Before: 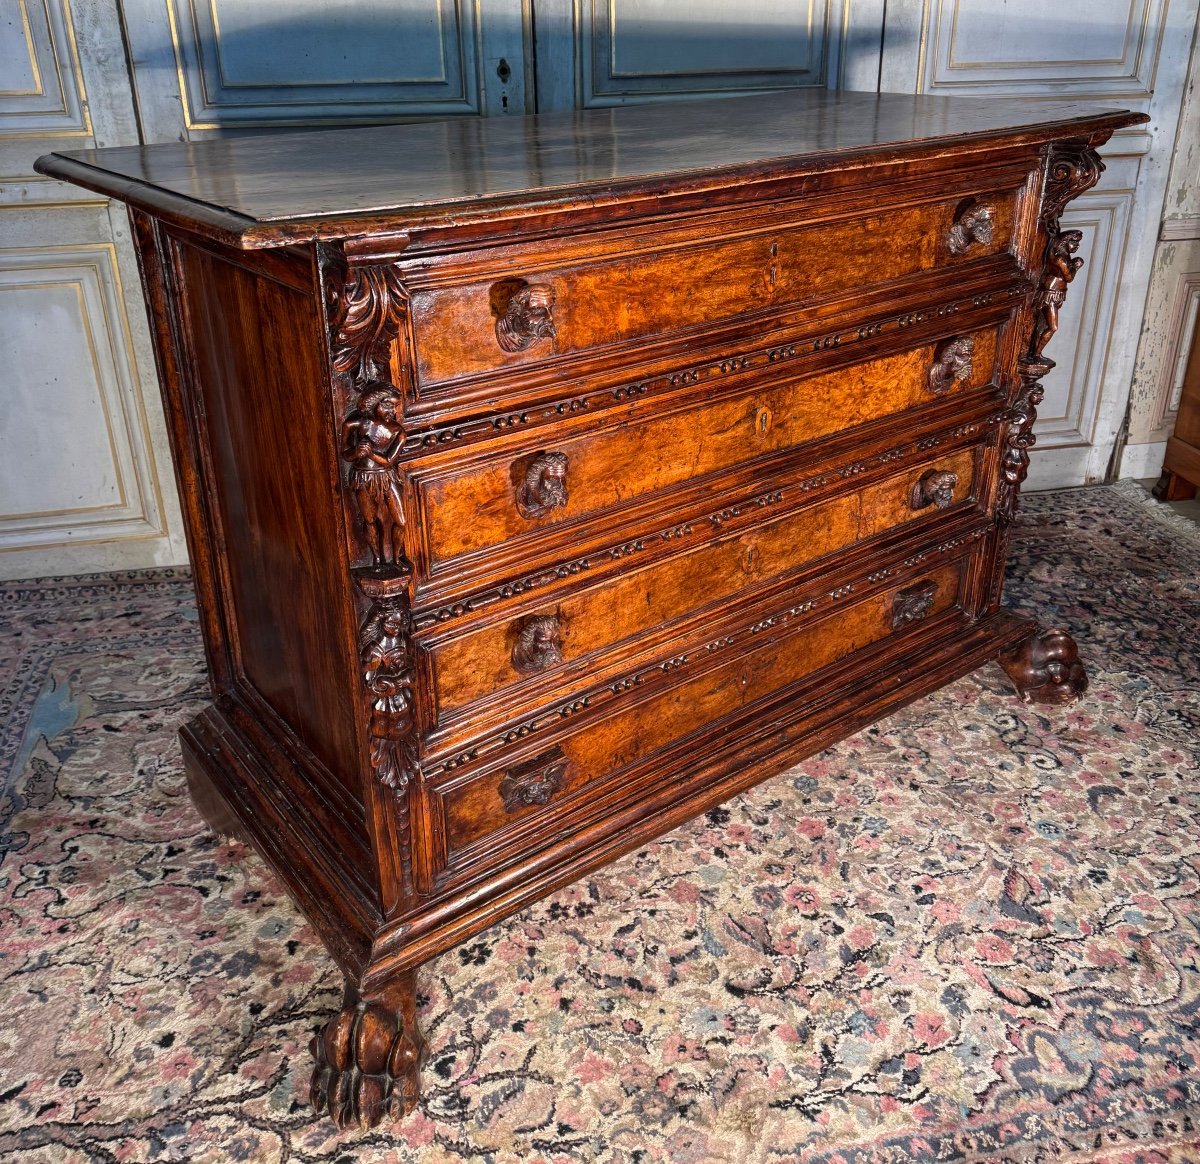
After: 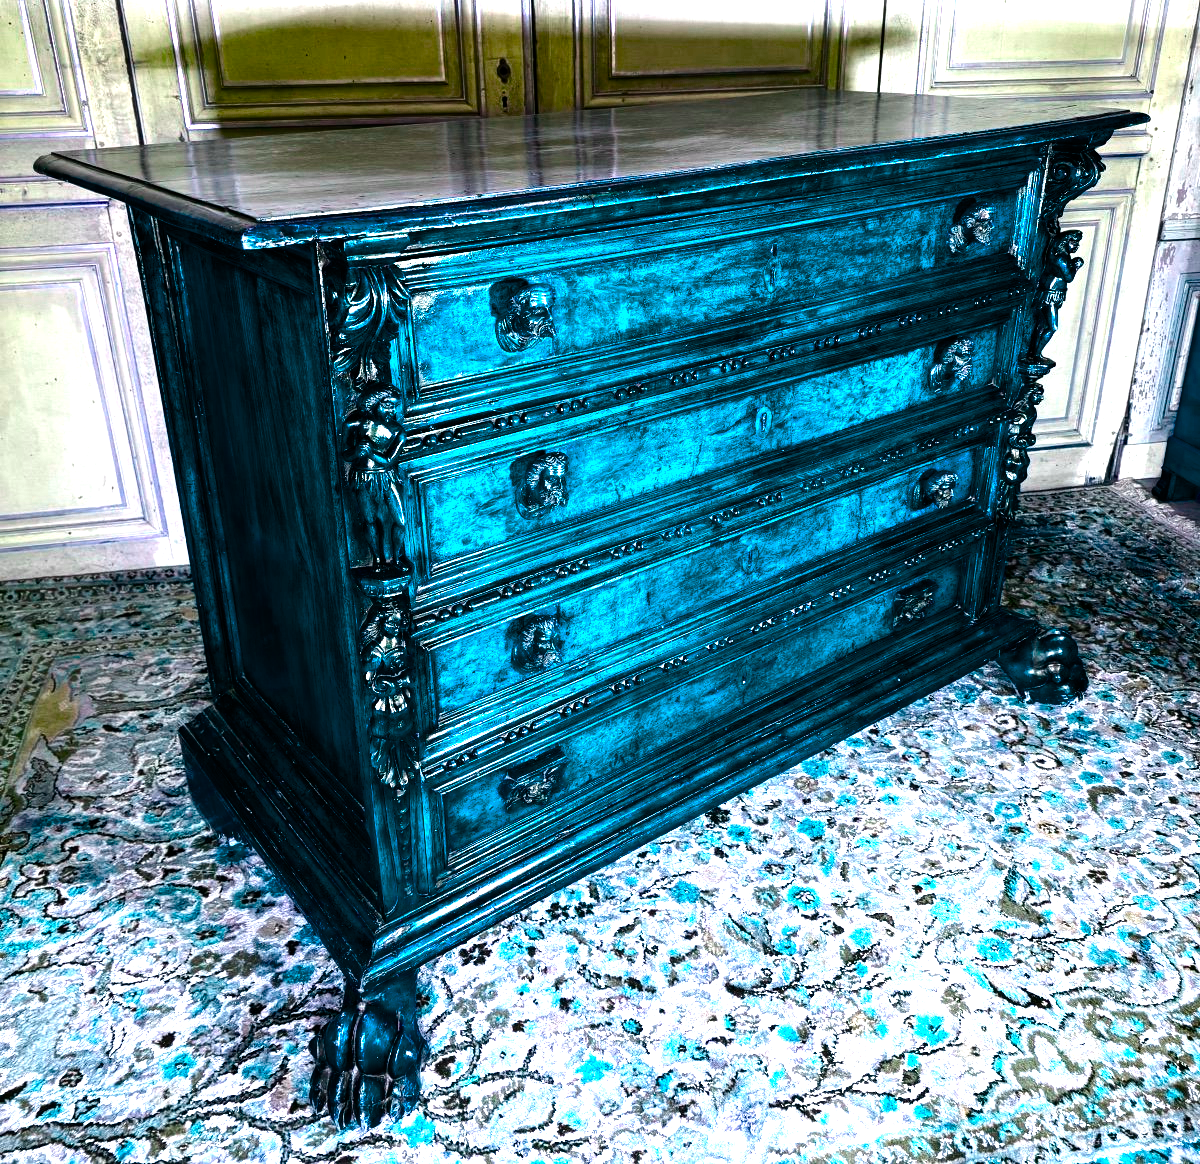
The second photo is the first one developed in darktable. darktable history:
color balance rgb: linear chroma grading › global chroma 14.41%, perceptual saturation grading › global saturation 34.637%, perceptual saturation grading › highlights -29.934%, perceptual saturation grading › shadows 34.69%, hue shift -150.36°, perceptual brilliance grading › highlights 17.734%, perceptual brilliance grading › mid-tones 31.919%, perceptual brilliance grading › shadows -31.382%, contrast 34.617%, saturation formula JzAzBz (2021)
exposure: exposure 0.497 EV, compensate exposure bias true, compensate highlight preservation false
